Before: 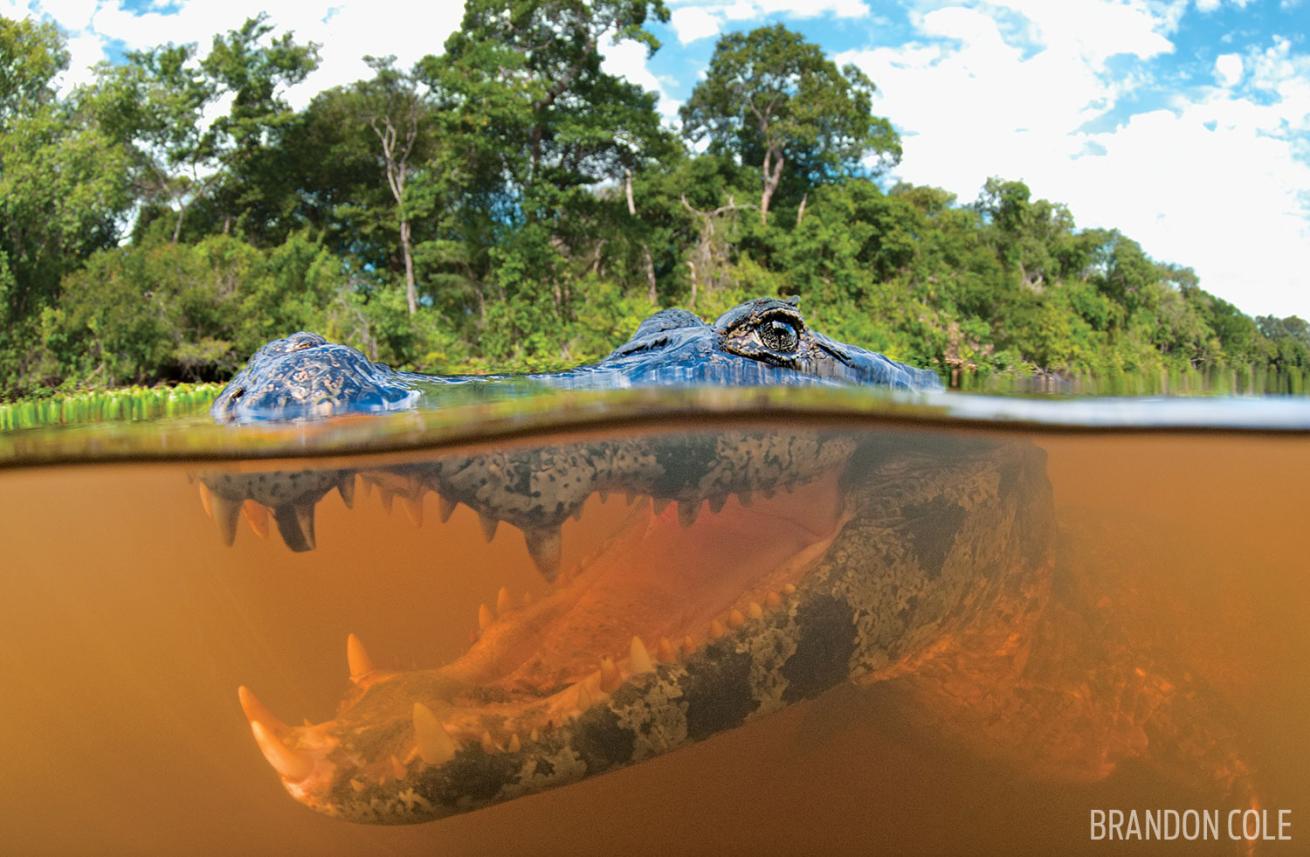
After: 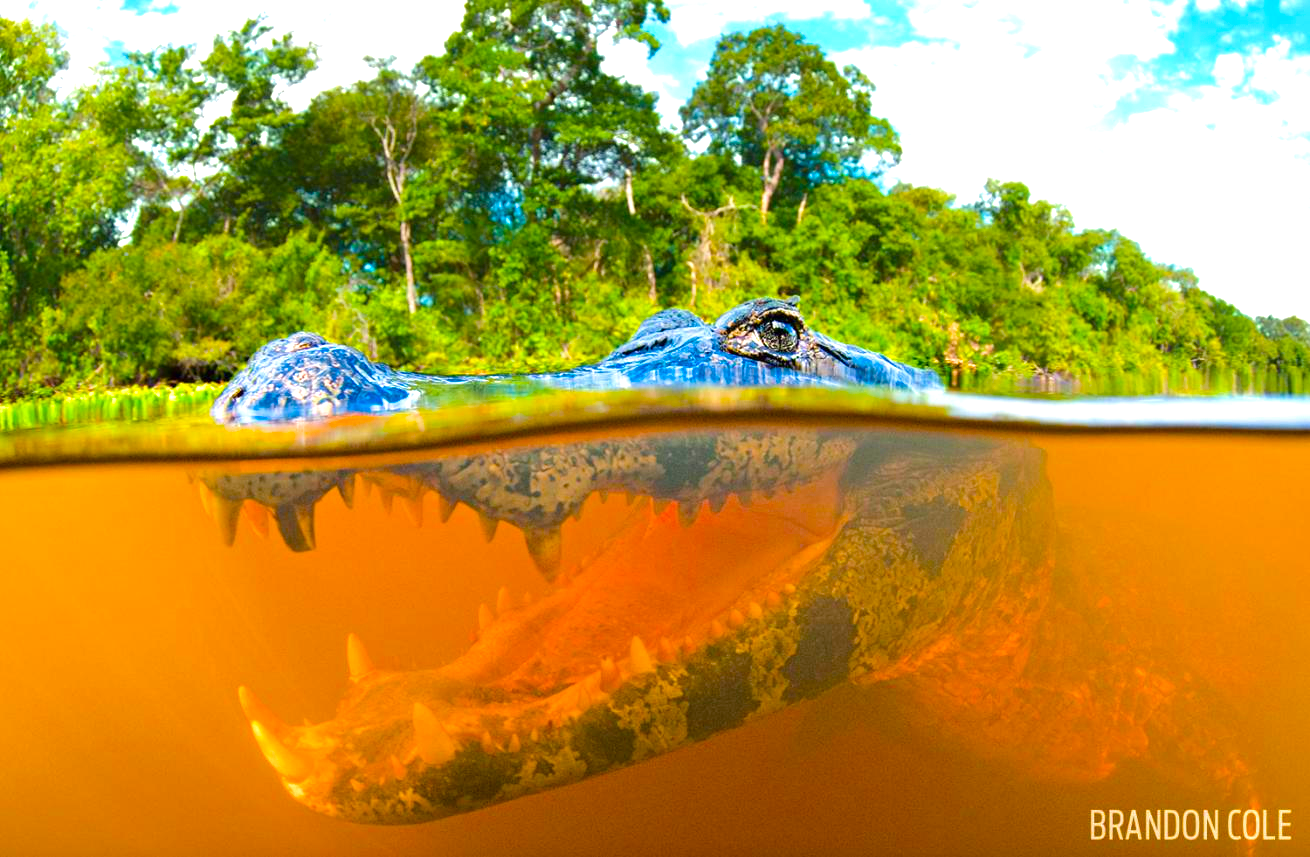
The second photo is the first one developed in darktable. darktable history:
shadows and highlights: shadows 13.81, white point adjustment 1.14, highlights -0.886, soften with gaussian
exposure: black level correction 0, exposure 0.694 EV, compensate exposure bias true, compensate highlight preservation false
color balance rgb: shadows lift › chroma 1.034%, shadows lift › hue 243.01°, perceptual saturation grading › global saturation 29.719%, global vibrance 20%
velvia: strength 31.68%, mid-tones bias 0.207
